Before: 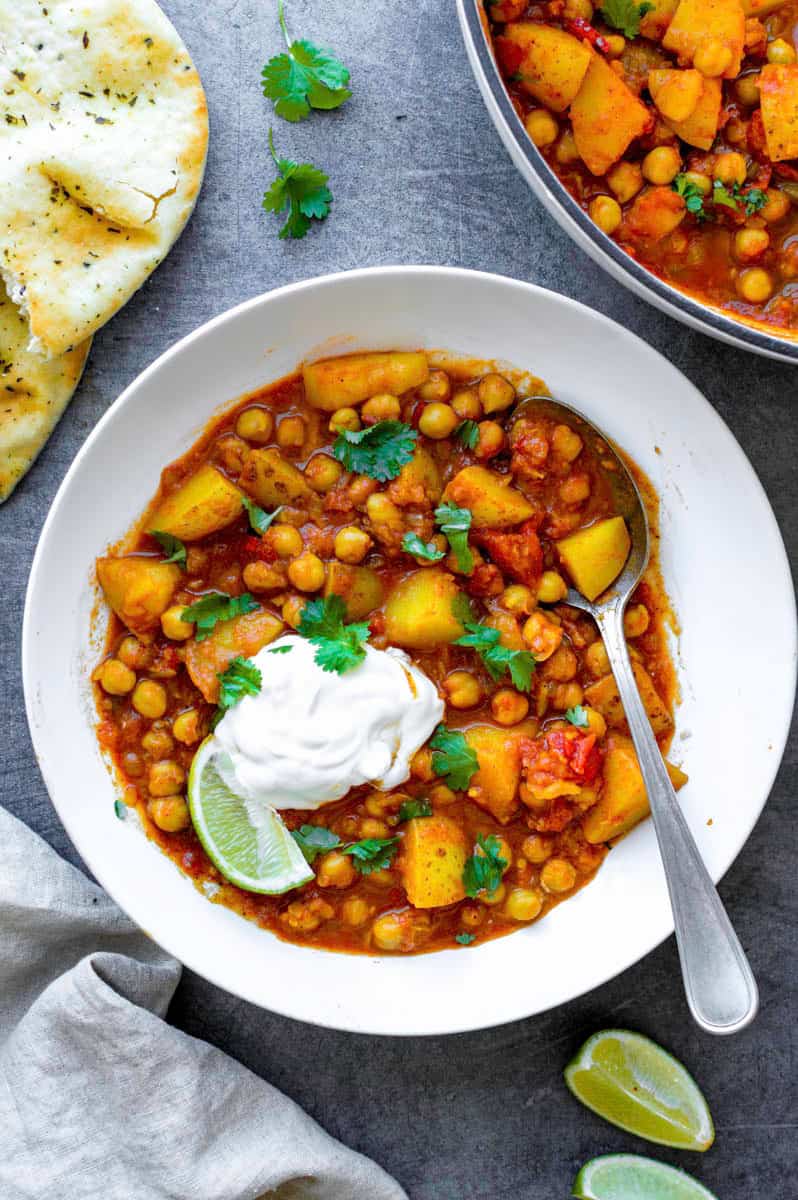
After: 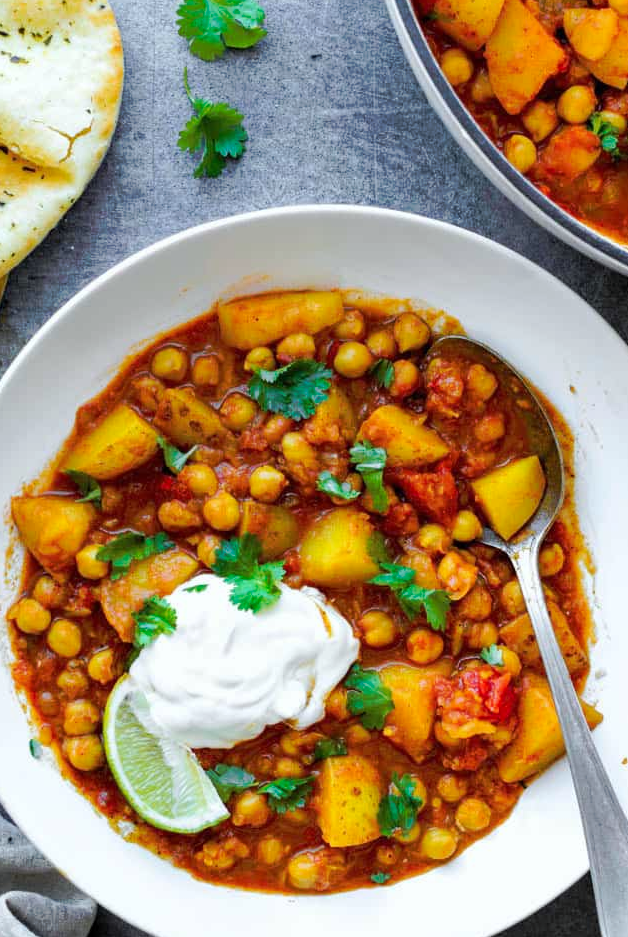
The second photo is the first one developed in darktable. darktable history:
white balance: red 0.978, blue 0.999
tone curve: curves: ch0 [(0, 0) (0.003, 0.003) (0.011, 0.011) (0.025, 0.024) (0.044, 0.043) (0.069, 0.068) (0.1, 0.098) (0.136, 0.133) (0.177, 0.173) (0.224, 0.22) (0.277, 0.271) (0.335, 0.328) (0.399, 0.39) (0.468, 0.458) (0.543, 0.563) (0.623, 0.64) (0.709, 0.722) (0.801, 0.809) (0.898, 0.902) (1, 1)], preserve colors none
crop and rotate: left 10.77%, top 5.1%, right 10.41%, bottom 16.76%
